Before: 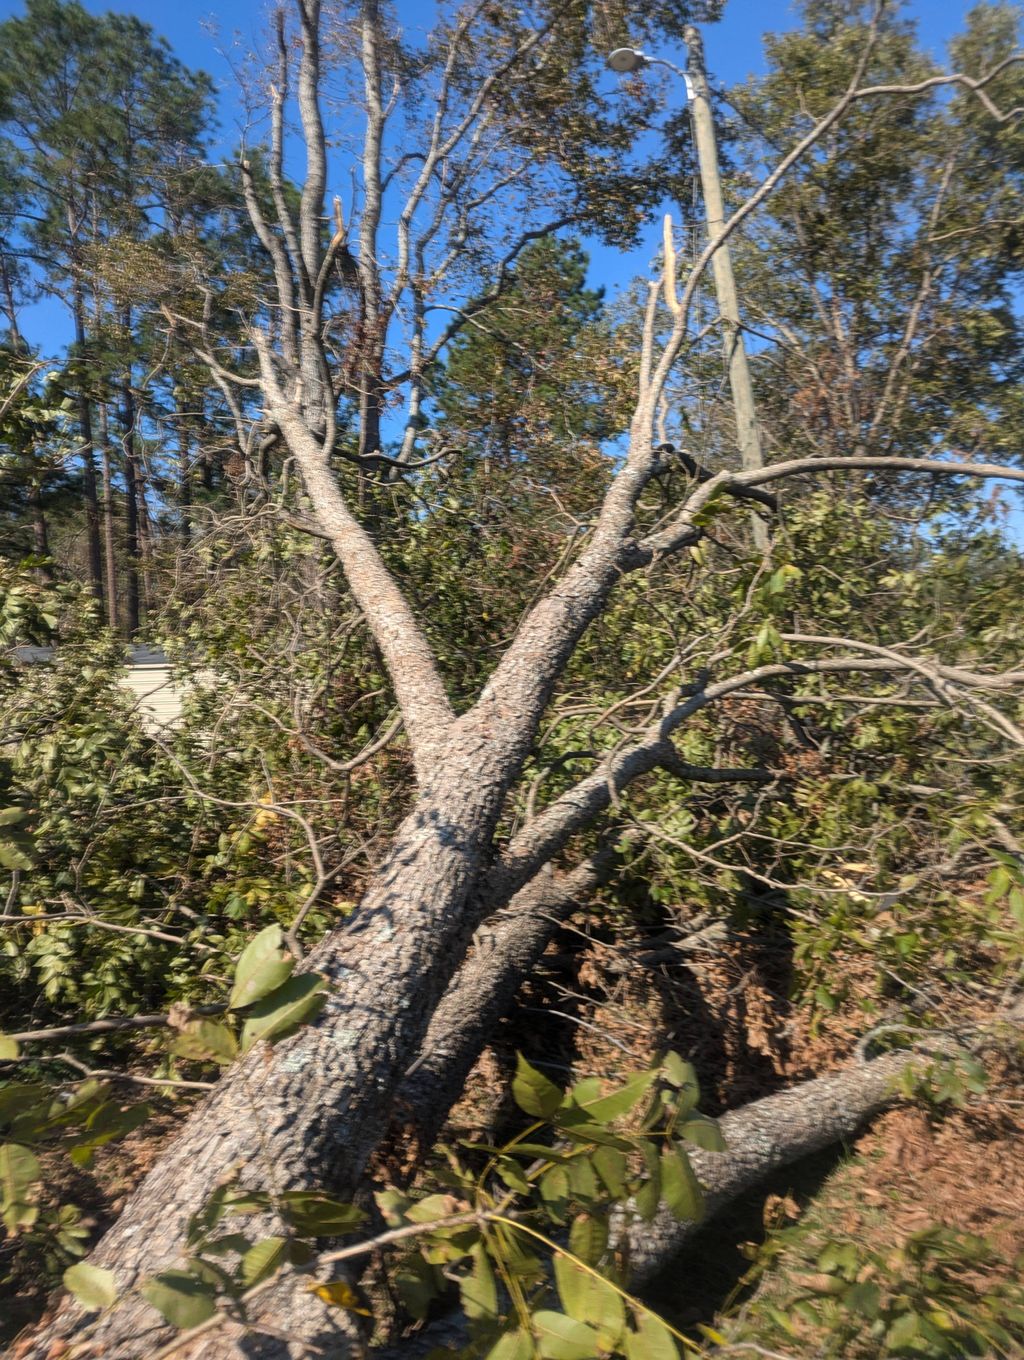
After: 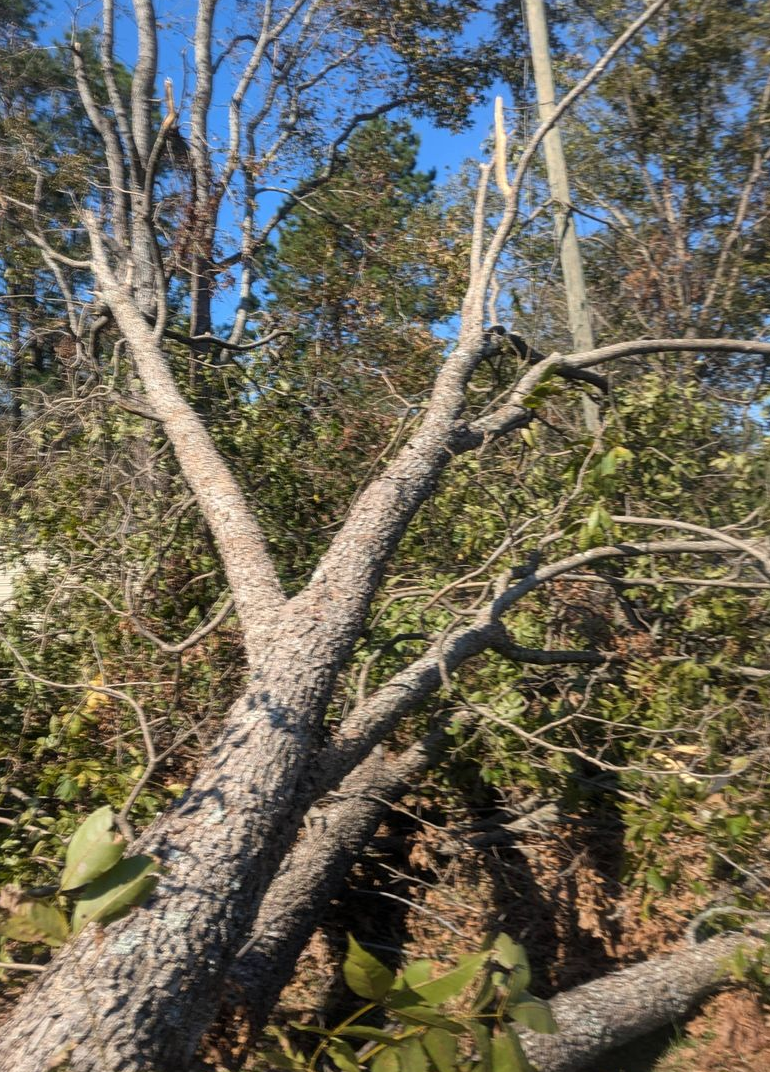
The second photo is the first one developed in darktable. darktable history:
crop: left 16.543%, top 8.73%, right 8.232%, bottom 12.422%
